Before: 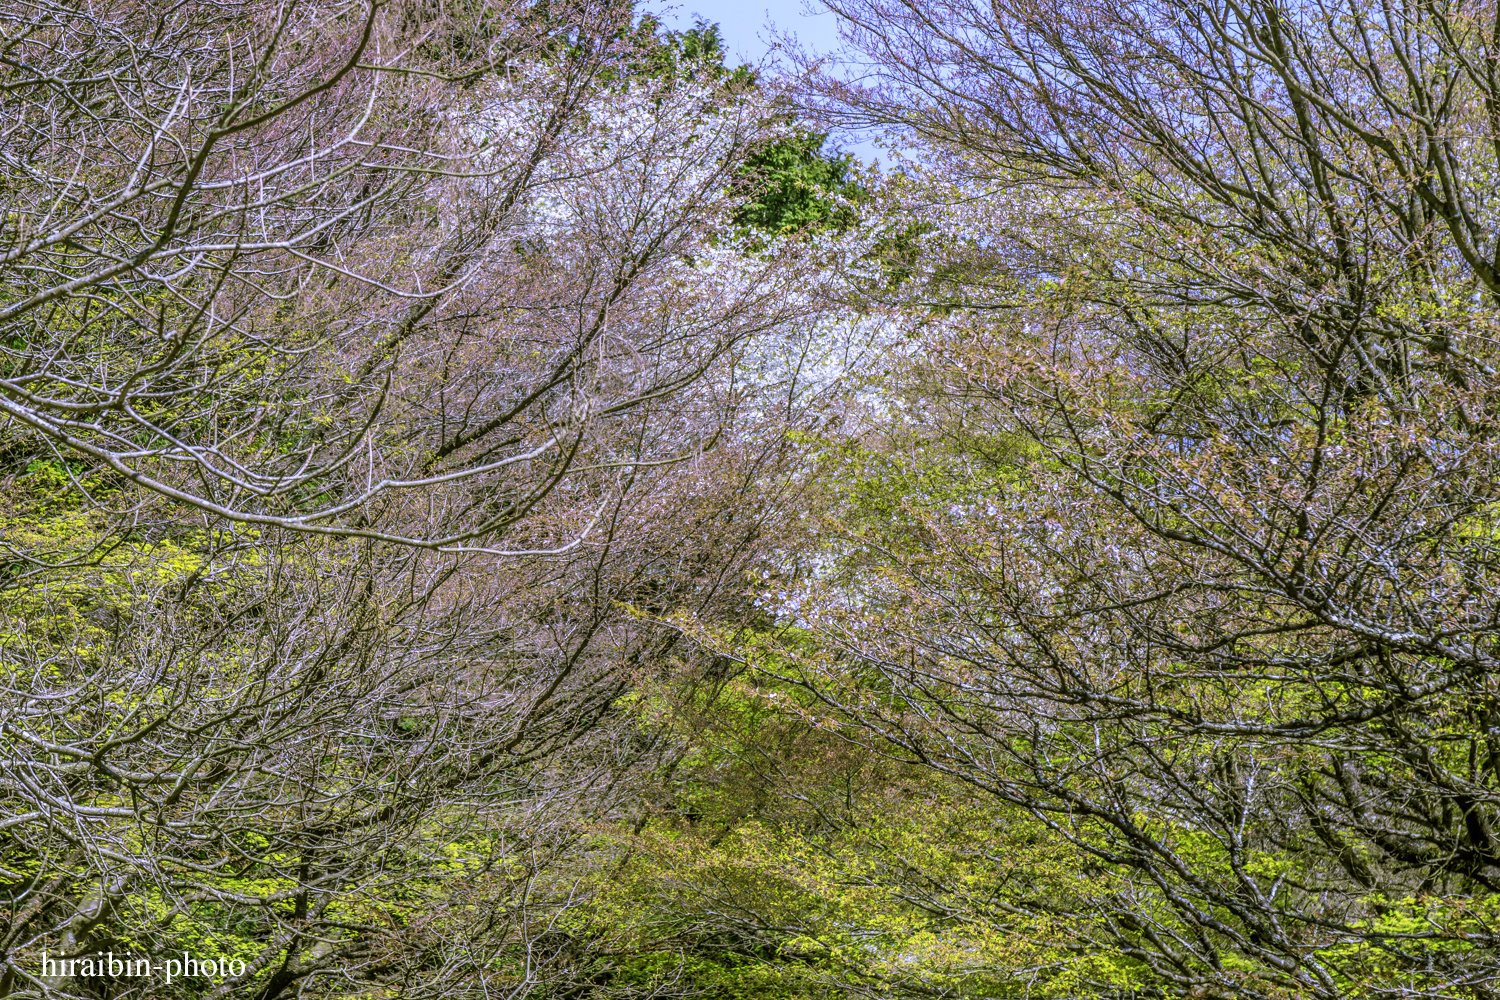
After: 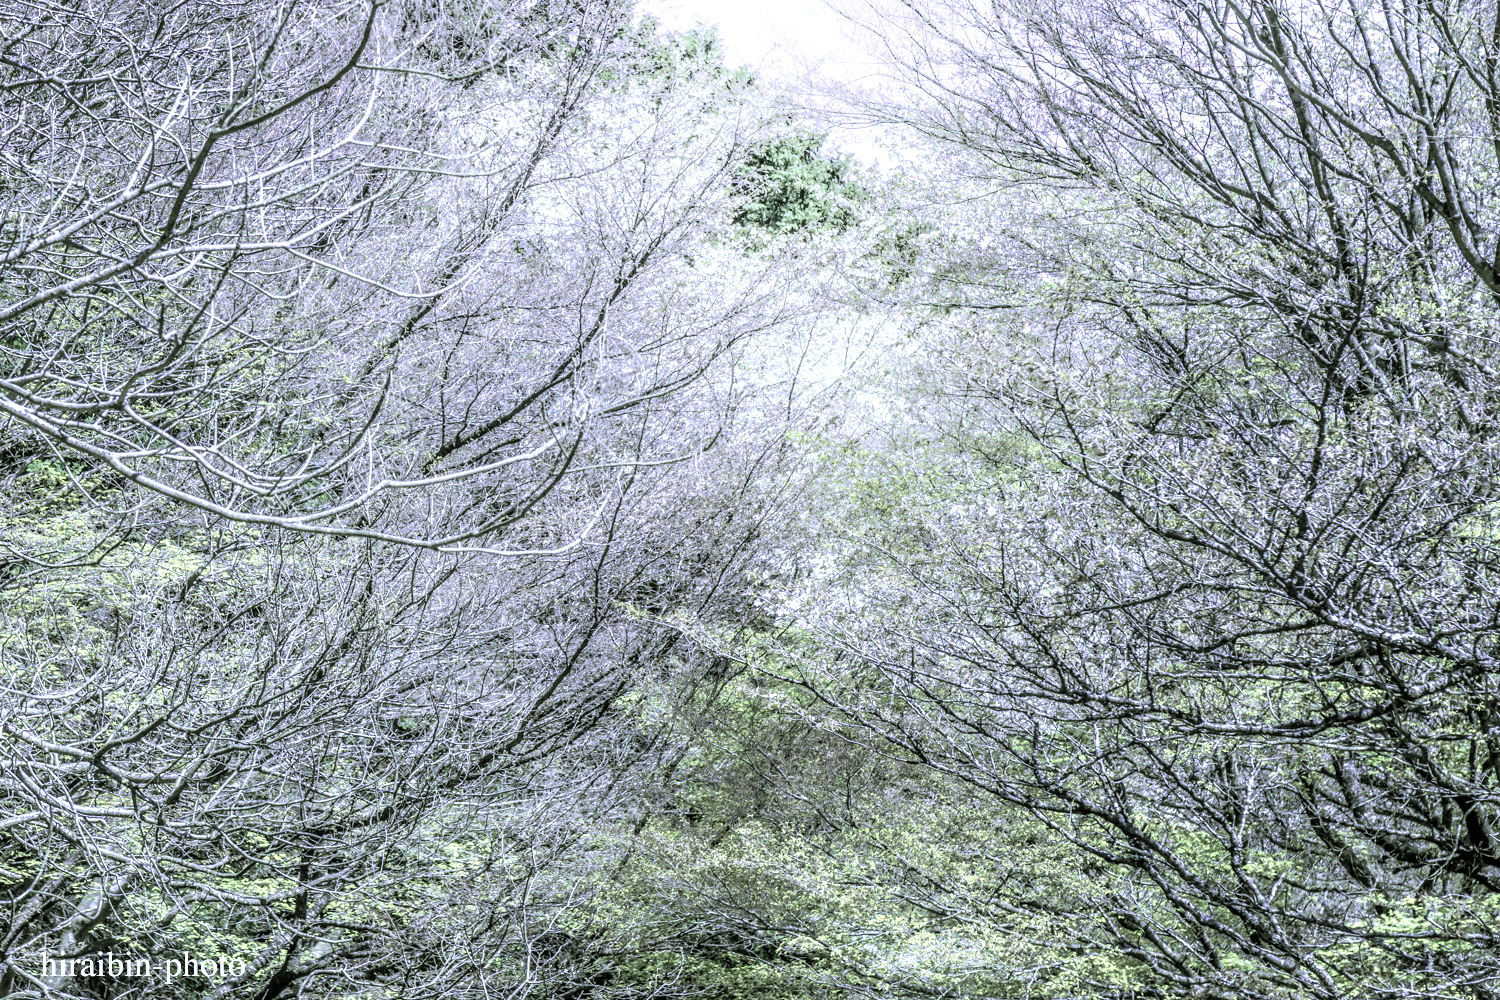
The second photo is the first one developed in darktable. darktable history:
exposure: black level correction 0, exposure 0.953 EV, compensate exposure bias true, compensate highlight preservation false
white balance: red 0.766, blue 1.537
color correction: saturation 0.3
shadows and highlights: highlights 70.7, soften with gaussian
